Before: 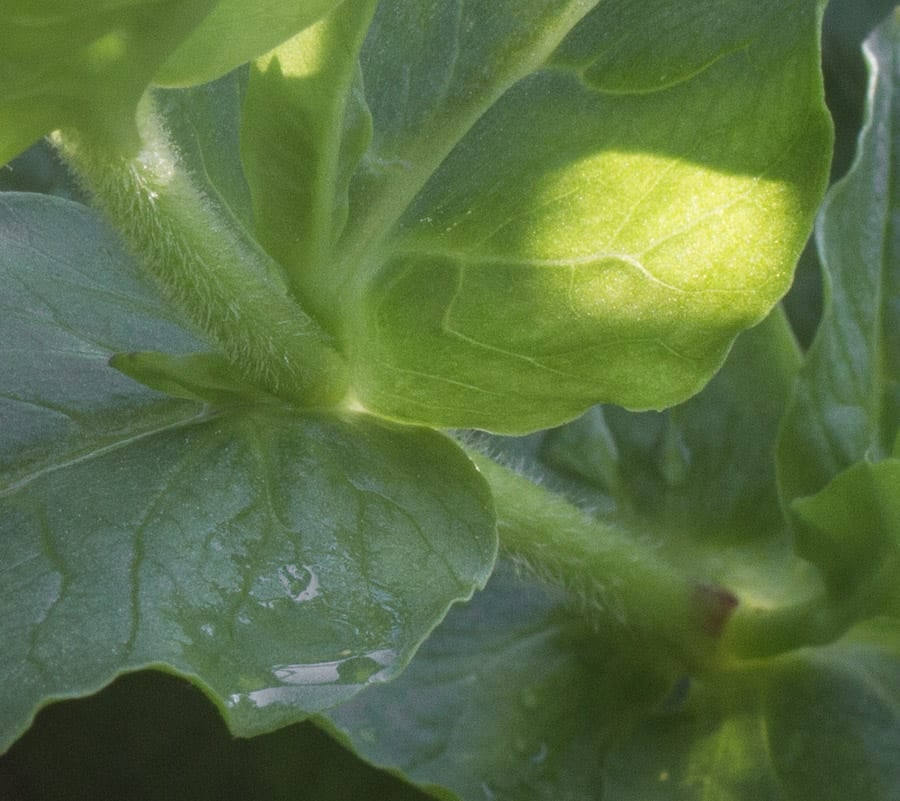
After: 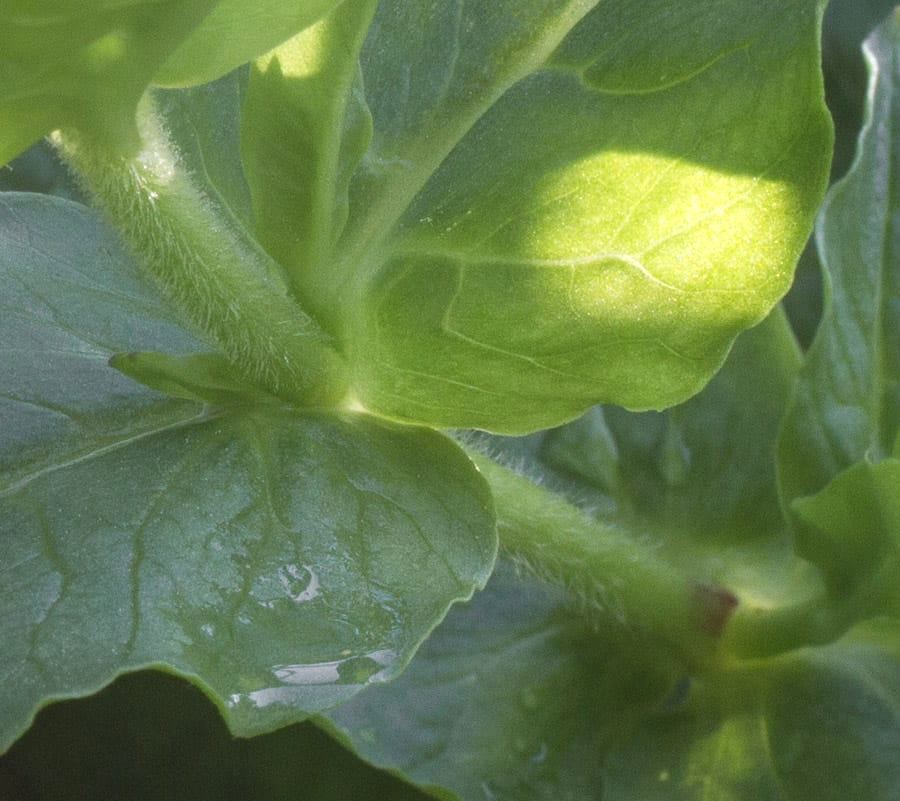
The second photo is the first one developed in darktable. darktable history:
exposure: exposure 0.254 EV, compensate highlight preservation false
